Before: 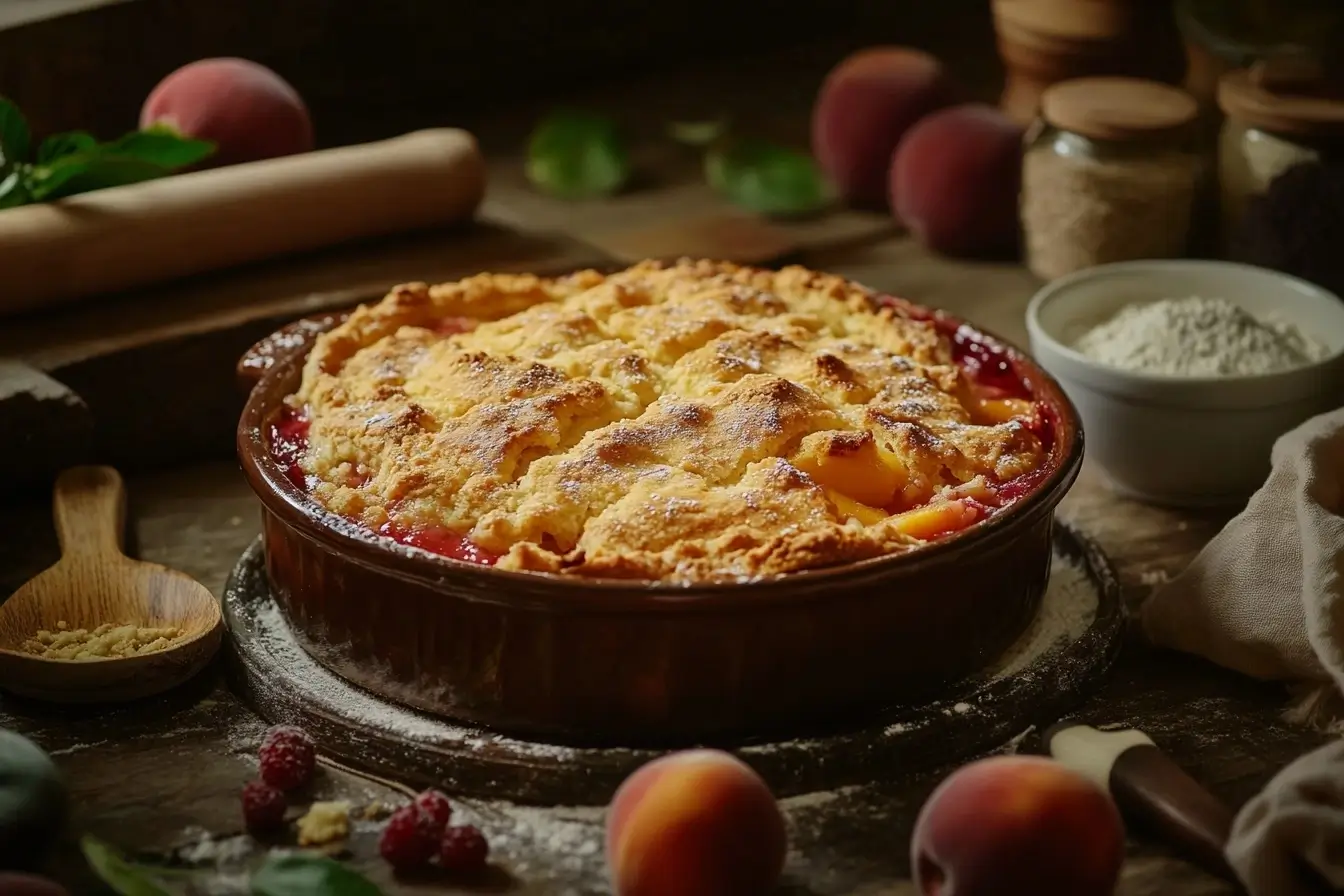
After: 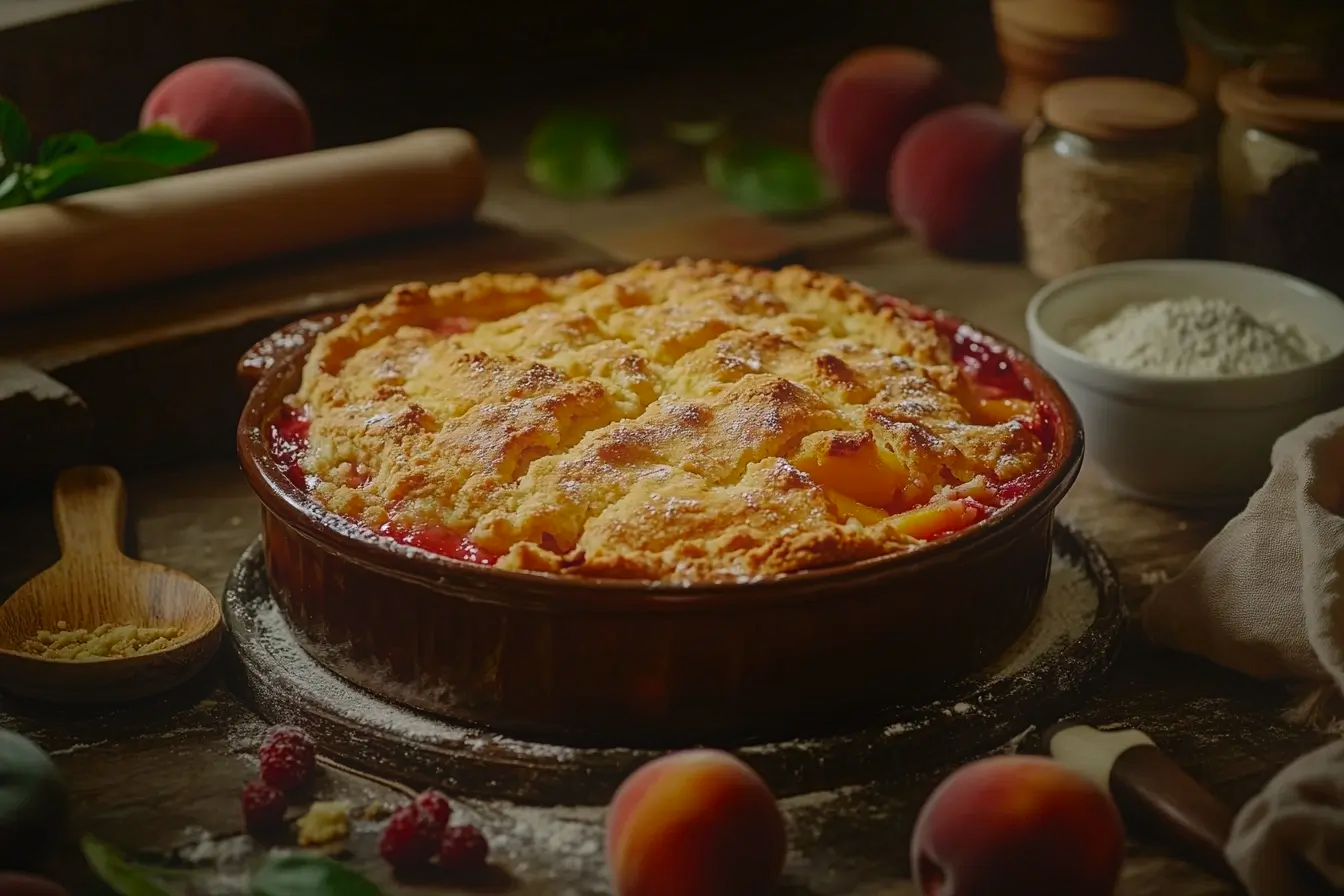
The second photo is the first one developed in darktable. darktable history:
color zones: curves: ch0 [(0.203, 0.433) (0.607, 0.517) (0.697, 0.696) (0.705, 0.897)]
exposure: compensate exposure bias true, compensate highlight preservation false
contrast equalizer: octaves 7, y [[0.439, 0.44, 0.442, 0.457, 0.493, 0.498], [0.5 ×6], [0.5 ×6], [0 ×6], [0 ×6]]
